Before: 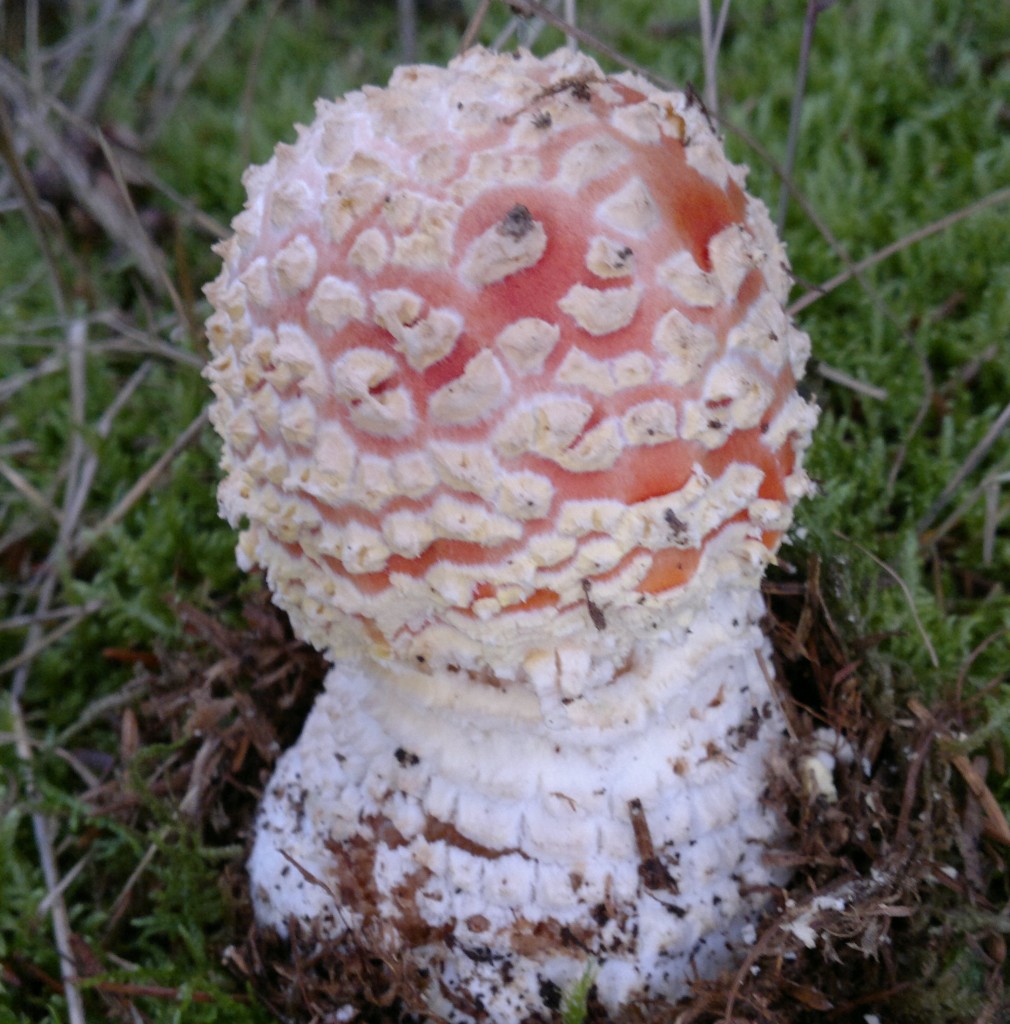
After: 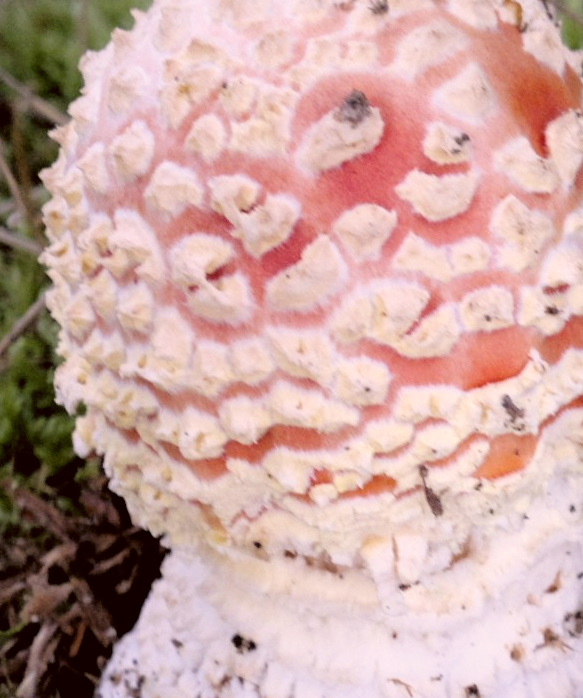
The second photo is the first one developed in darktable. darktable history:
color correction: highlights a* 6.27, highlights b* 8.19, shadows a* 5.94, shadows b* 7.23, saturation 0.9
filmic rgb: black relative exposure -3.92 EV, white relative exposure 3.14 EV, hardness 2.87
crop: left 16.202%, top 11.208%, right 26.045%, bottom 20.557%
exposure: black level correction 0, exposure 0.7 EV, compensate exposure bias true, compensate highlight preservation false
